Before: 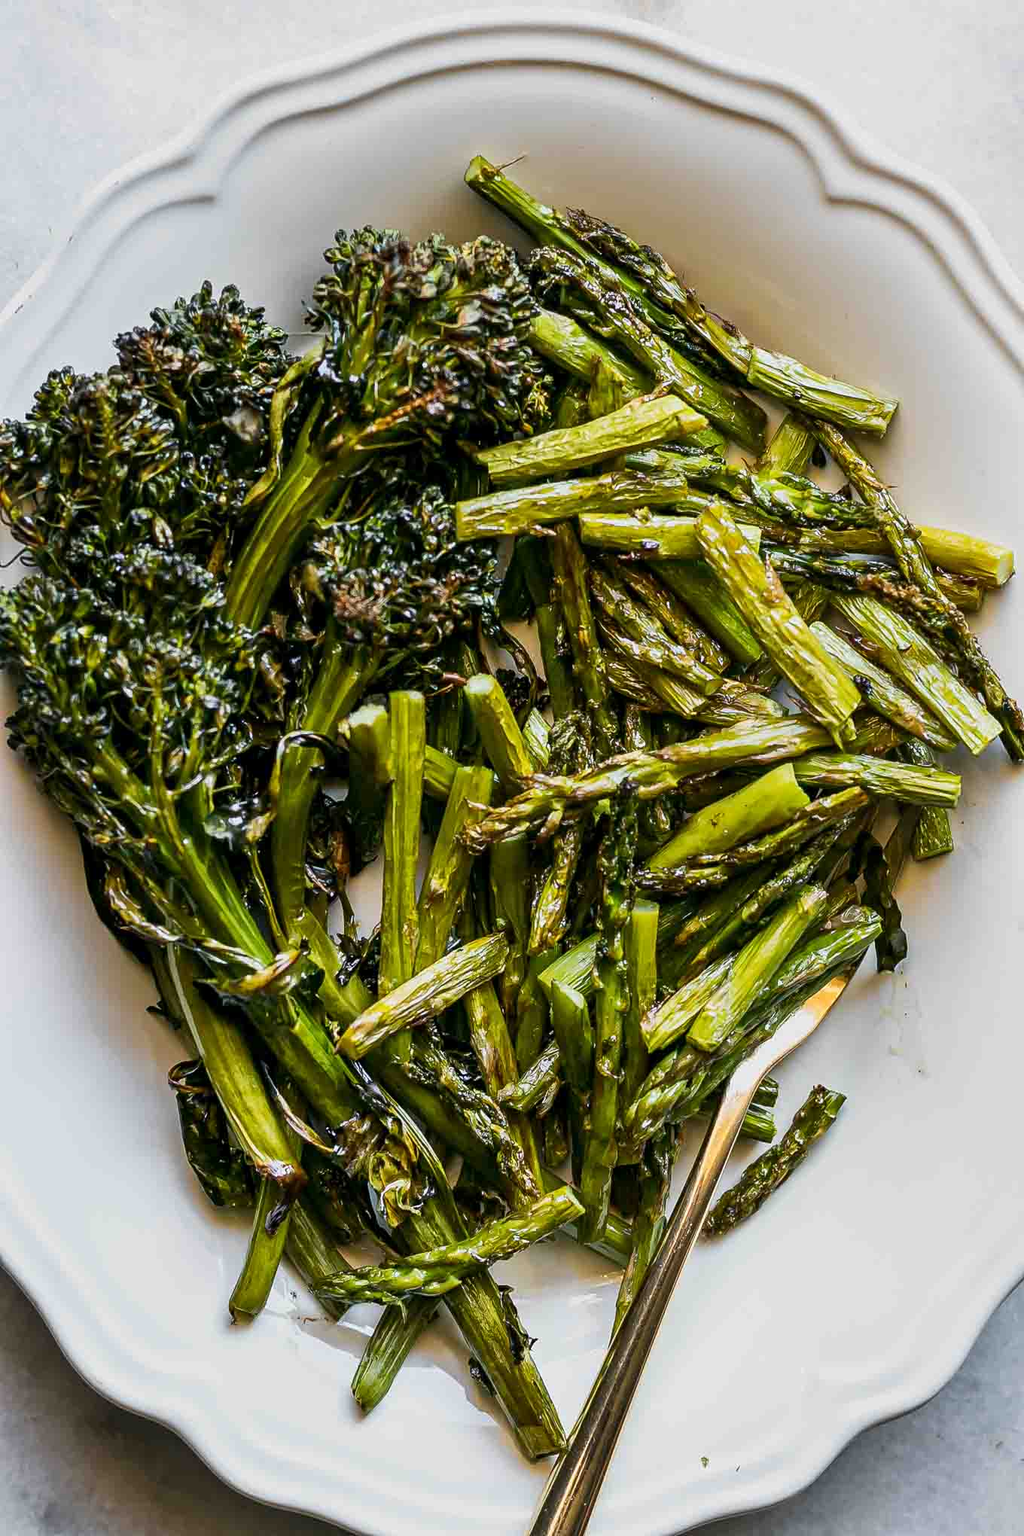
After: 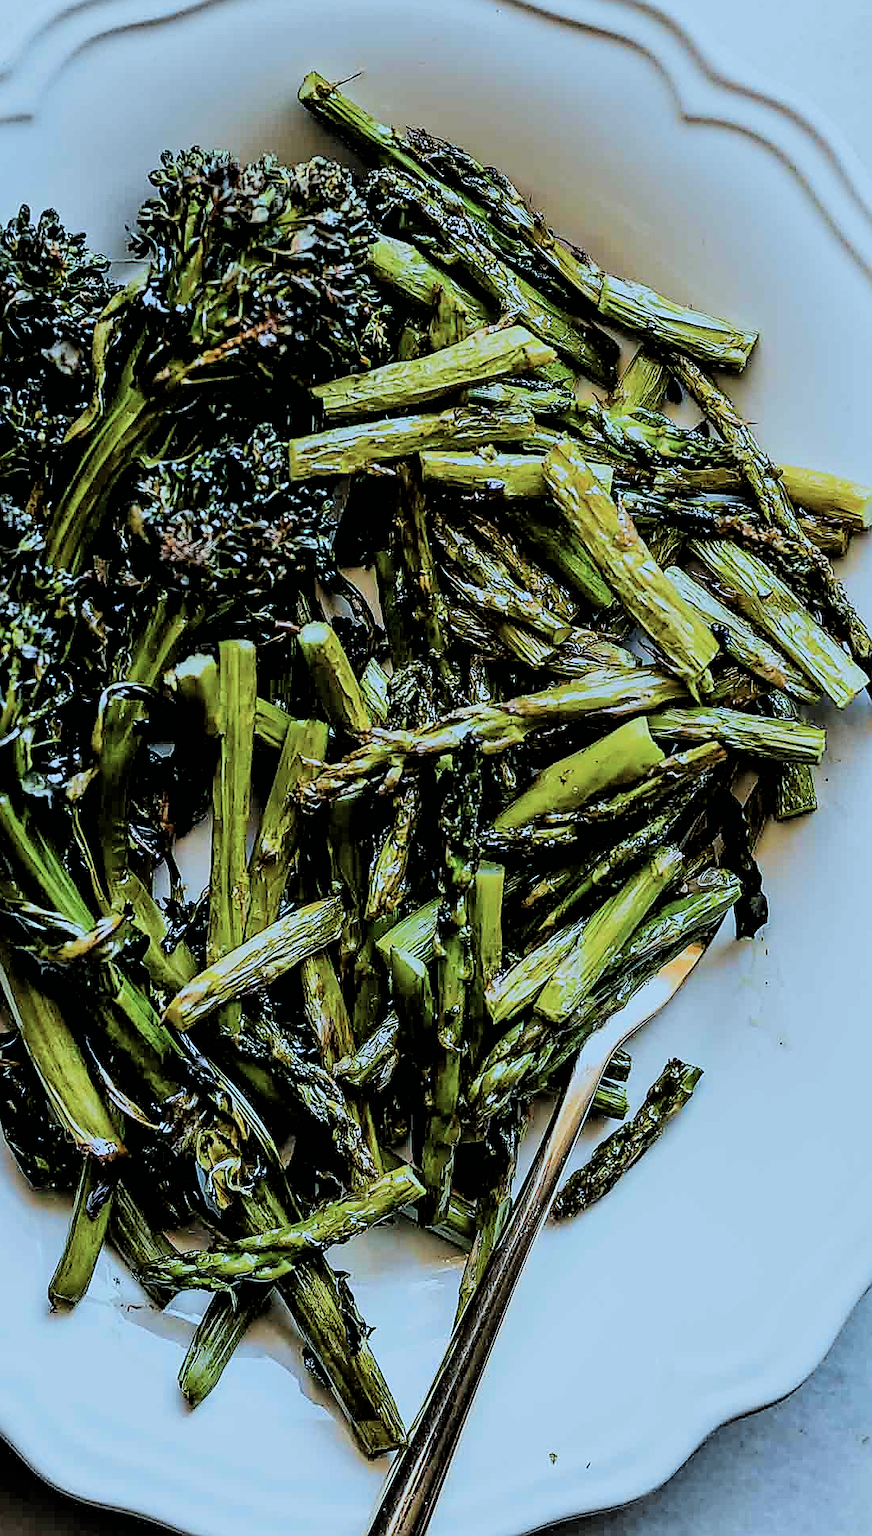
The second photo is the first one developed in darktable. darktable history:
sharpen: radius 1.351, amount 1.263, threshold 0.764
filmic rgb: black relative exposure -2.89 EV, white relative exposure 4.56 EV, hardness 1.73, contrast 1.256
crop and rotate: left 17.945%, top 5.773%, right 1.716%
color correction: highlights a* -9.56, highlights b* -21.52
